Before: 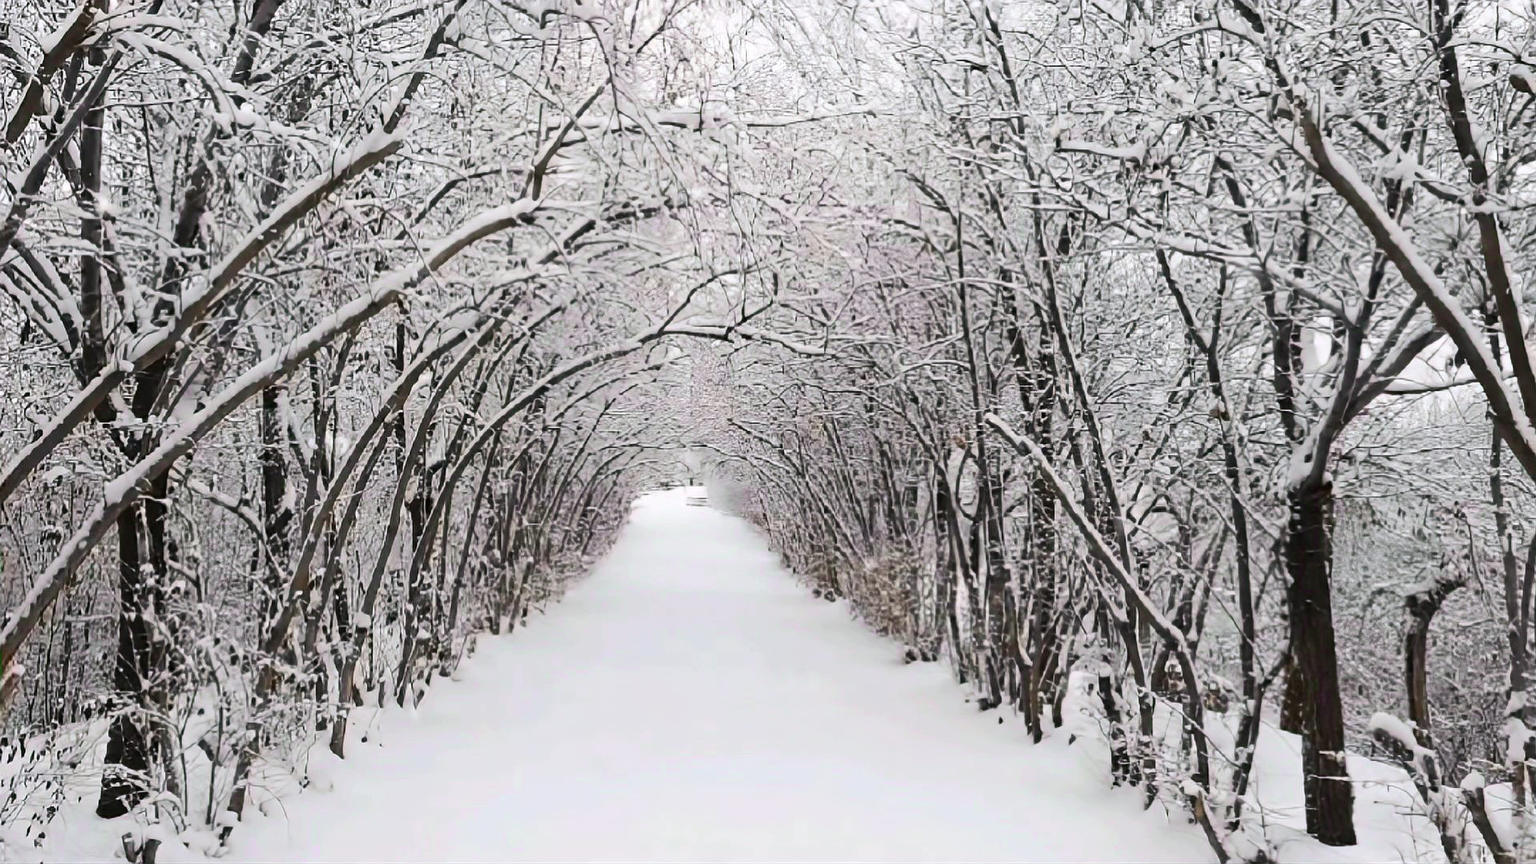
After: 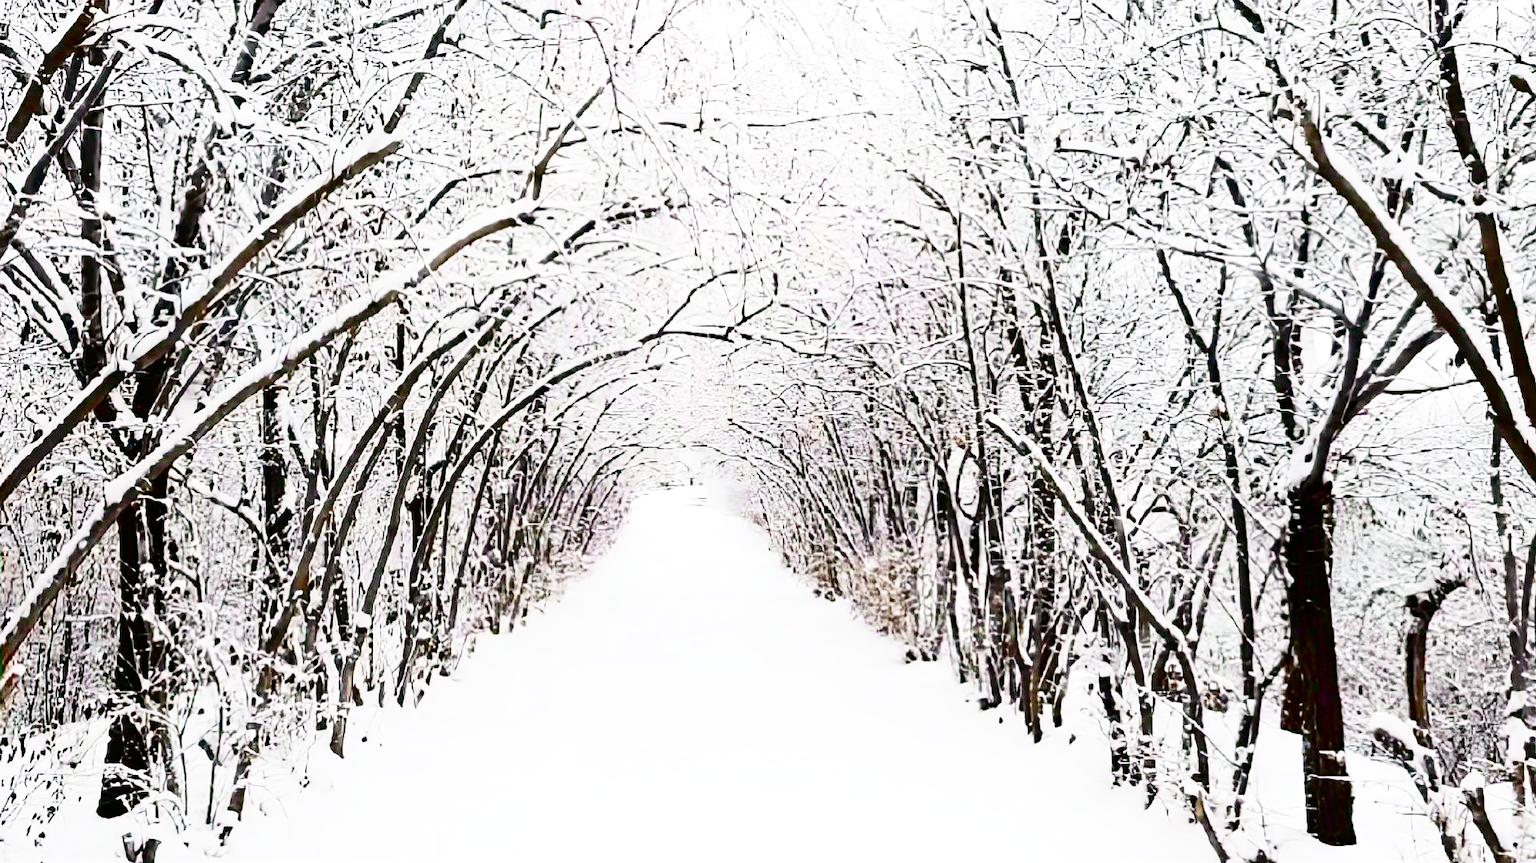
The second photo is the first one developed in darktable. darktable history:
base curve: curves: ch0 [(0, 0) (0.028, 0.03) (0.105, 0.232) (0.387, 0.748) (0.754, 0.968) (1, 1)], fusion 1, exposure shift 0.576, preserve colors none
contrast brightness saturation: contrast 0.19, brightness -0.24, saturation 0.11
contrast equalizer: y [[0.5, 0.5, 0.478, 0.5, 0.5, 0.5], [0.5 ×6], [0.5 ×6], [0 ×6], [0 ×6]]
